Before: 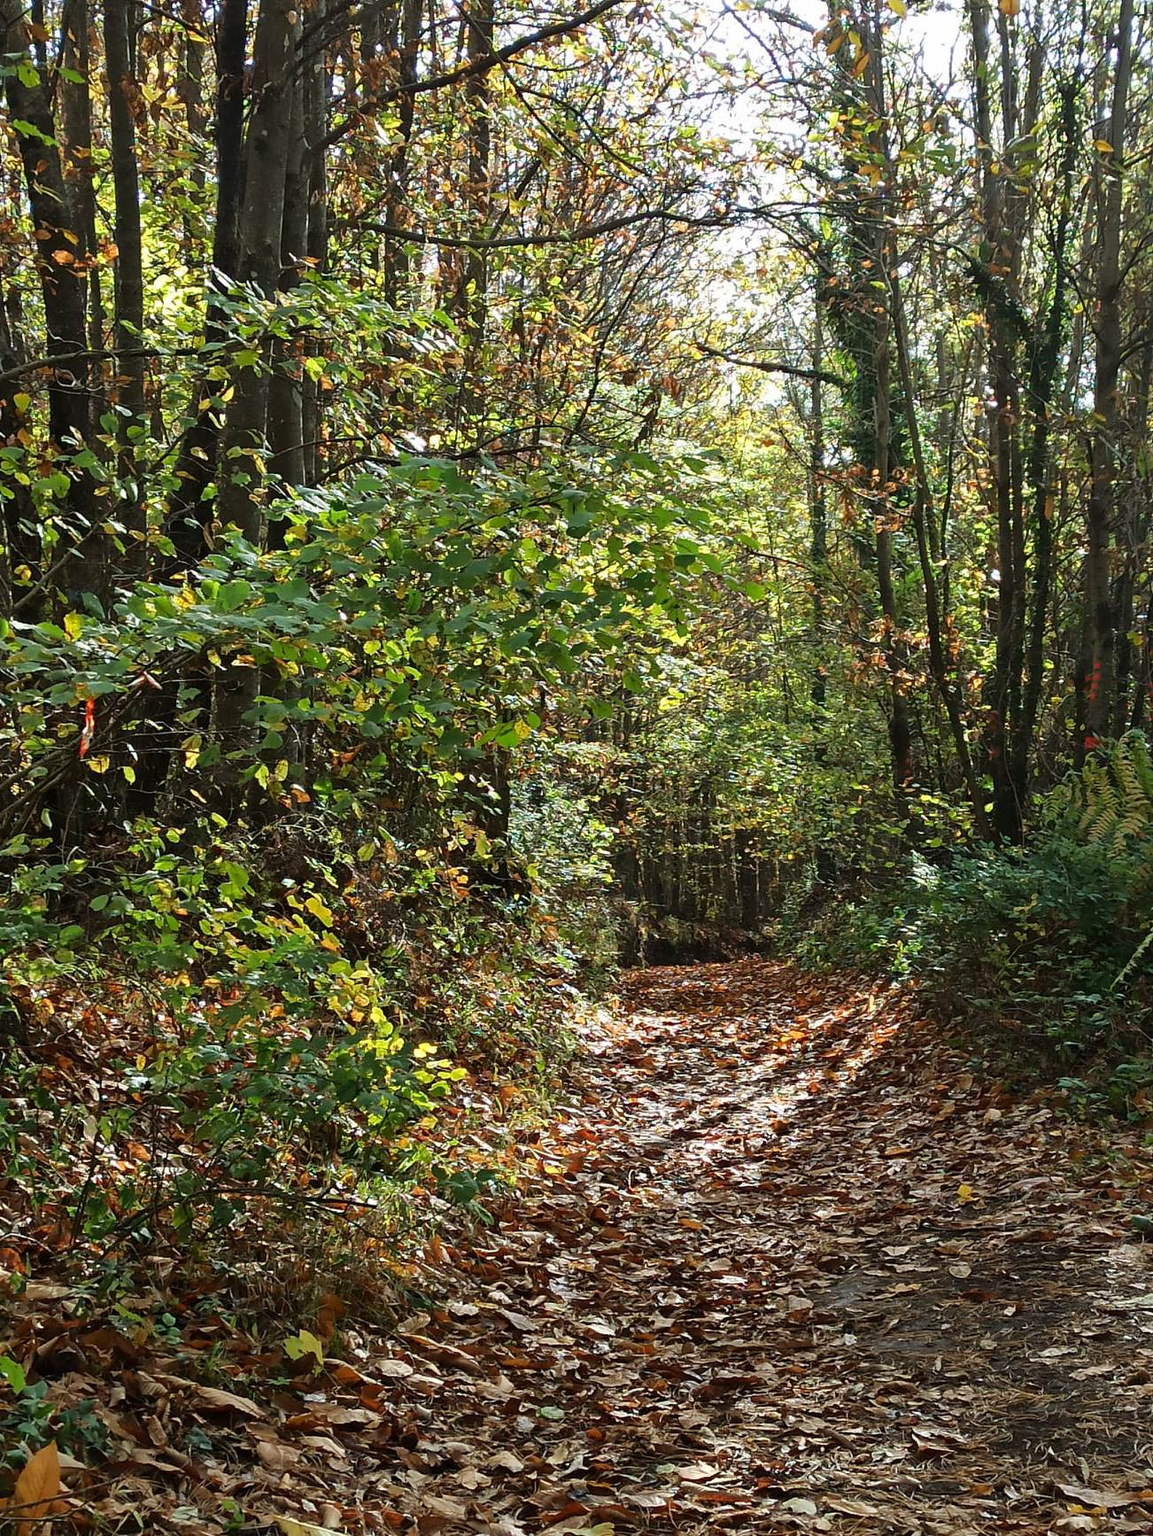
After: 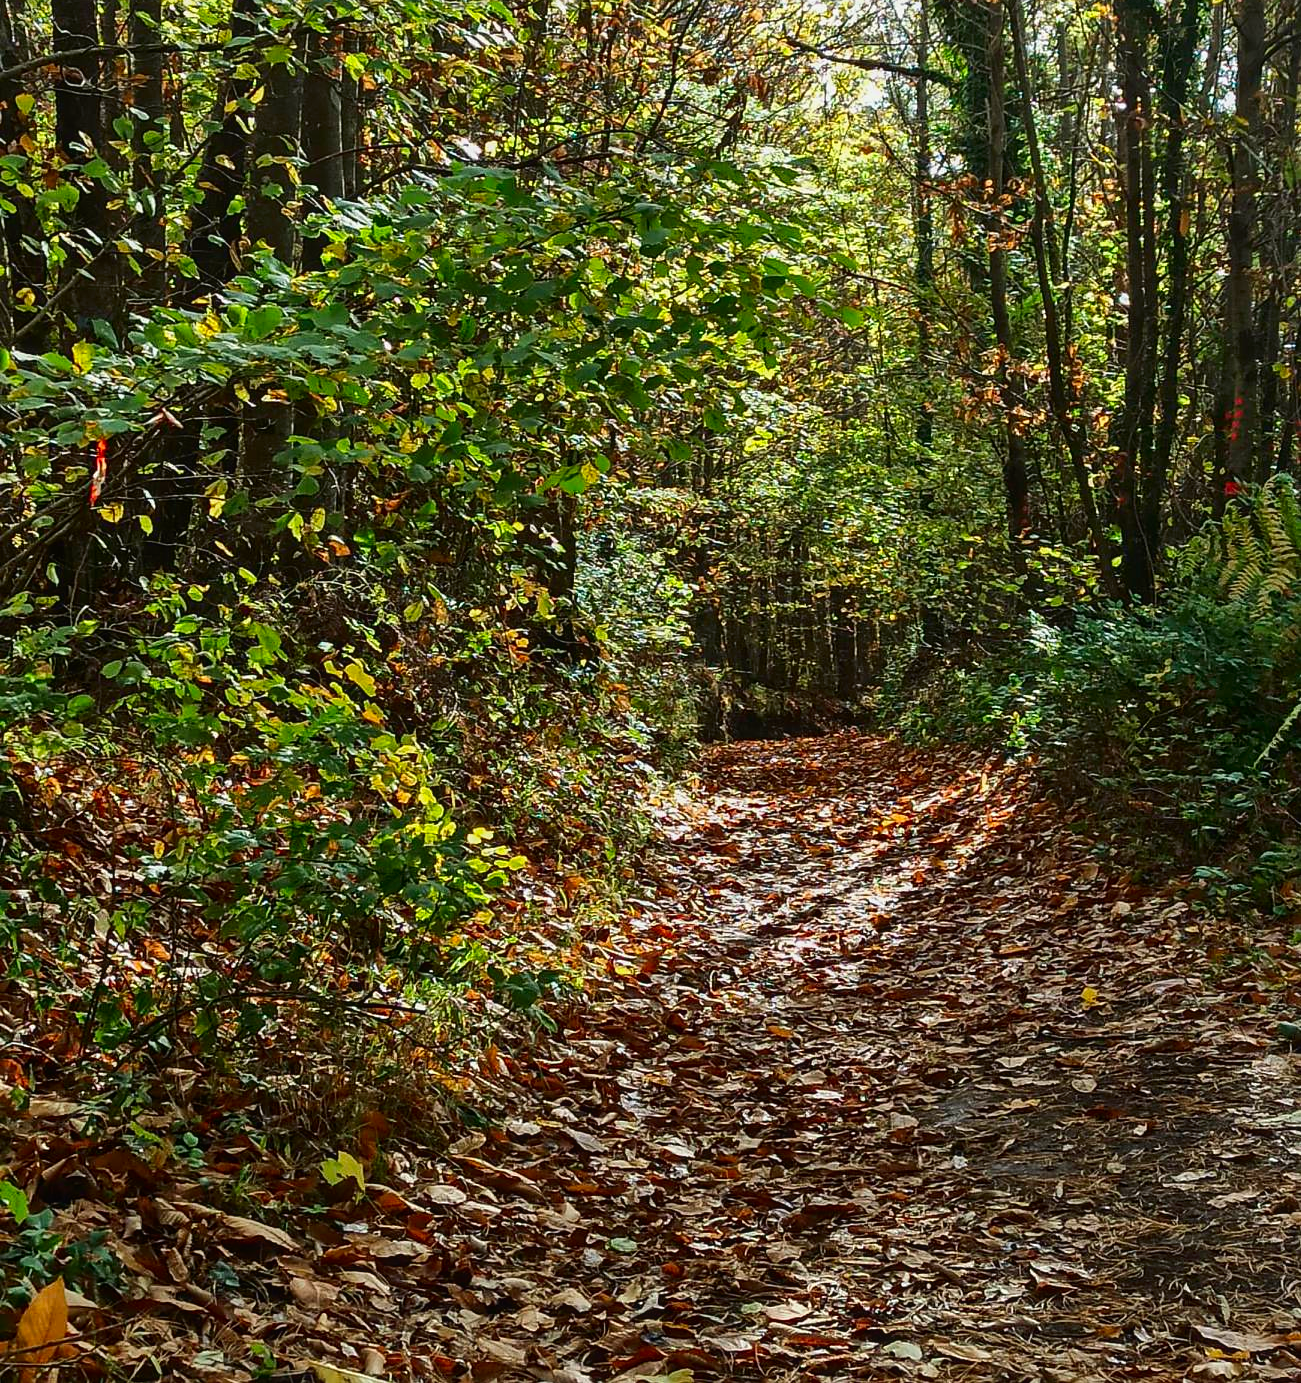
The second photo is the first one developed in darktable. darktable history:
contrast brightness saturation: contrast 0.12, brightness -0.119, saturation 0.203
shadows and highlights: shadows 40.32, highlights -52.08, low approximation 0.01, soften with gaussian
local contrast: detail 109%
sharpen: amount 0.213
crop and rotate: top 20.202%
